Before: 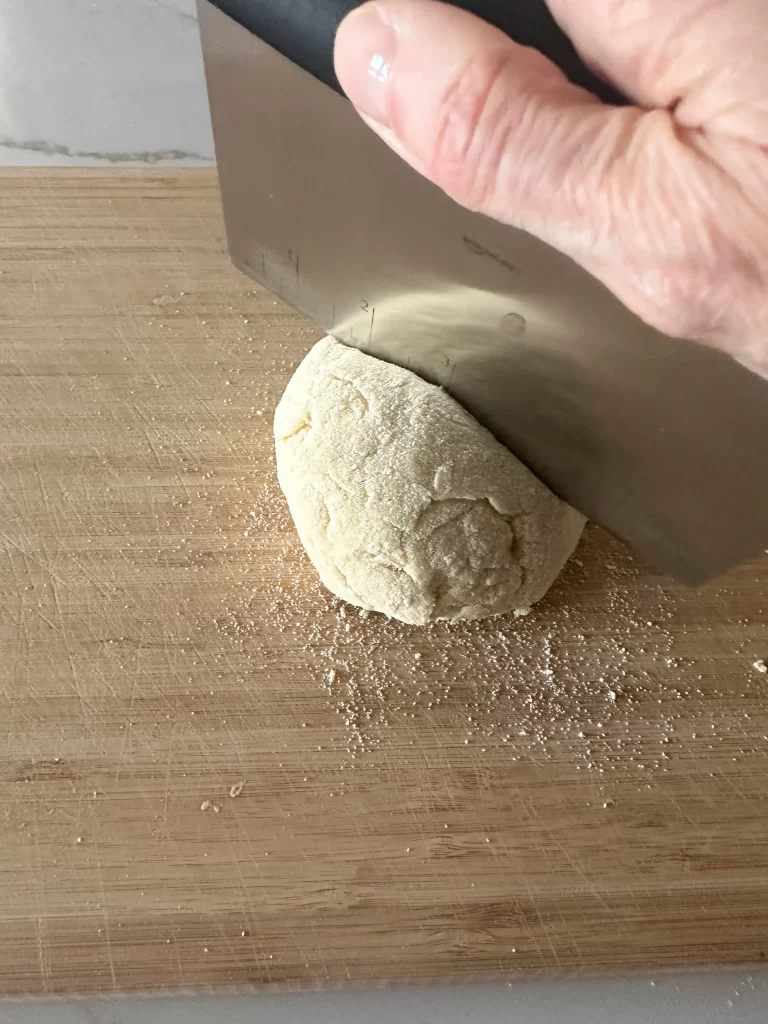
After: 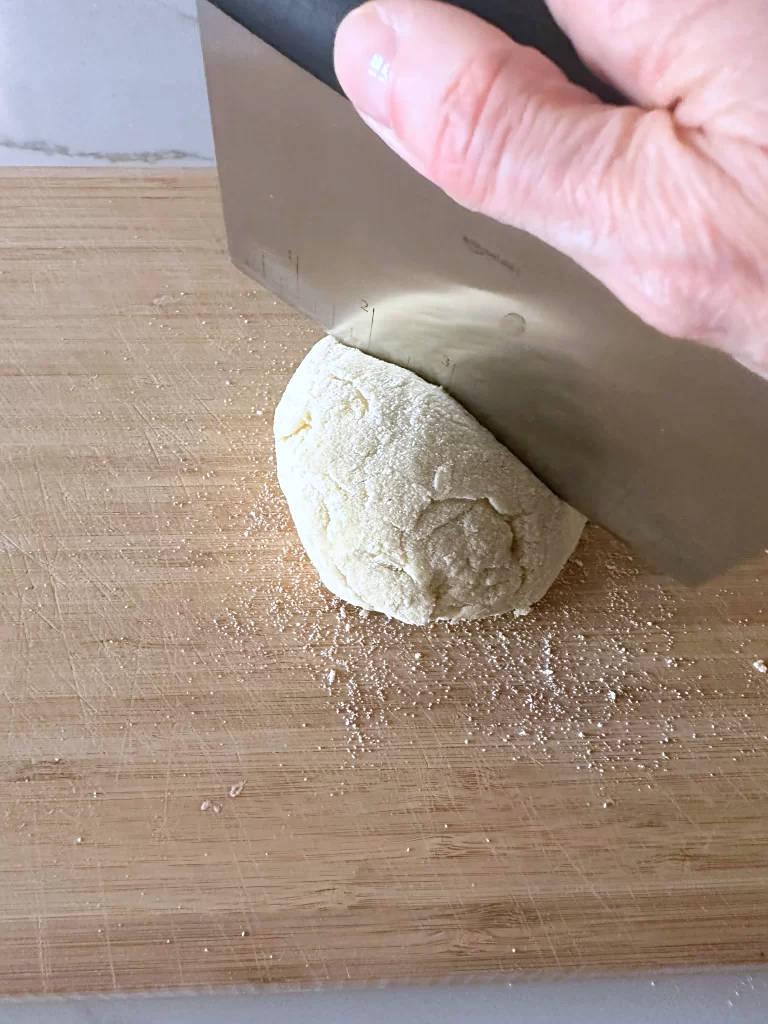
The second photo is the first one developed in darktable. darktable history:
contrast brightness saturation: brightness 0.09, saturation 0.19
white balance: red 0.967, blue 1.119, emerald 0.756
sharpen: amount 0.2
